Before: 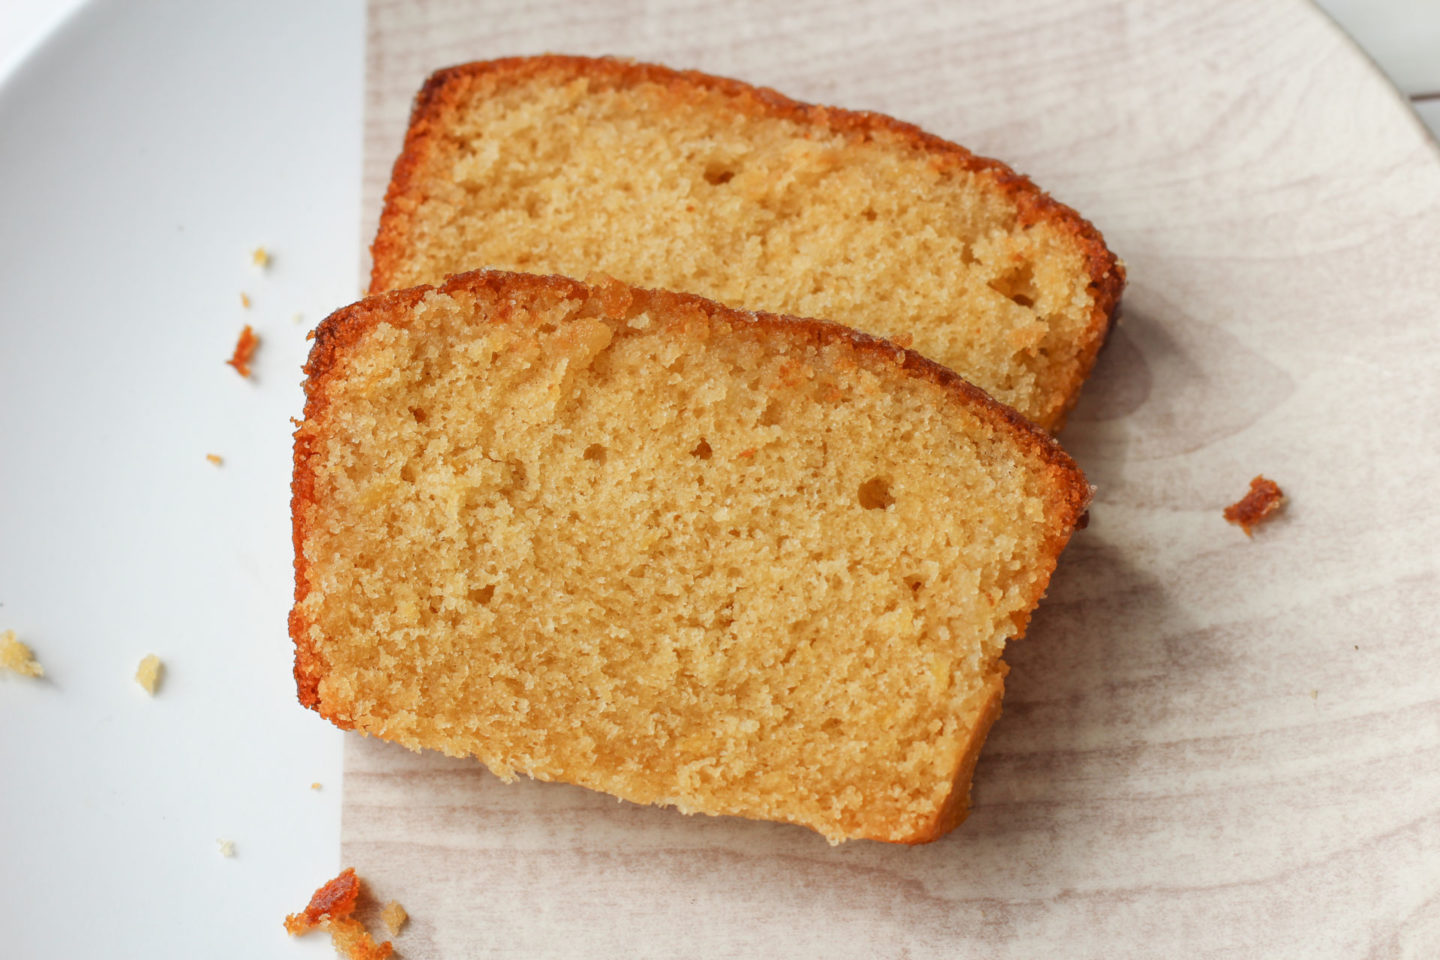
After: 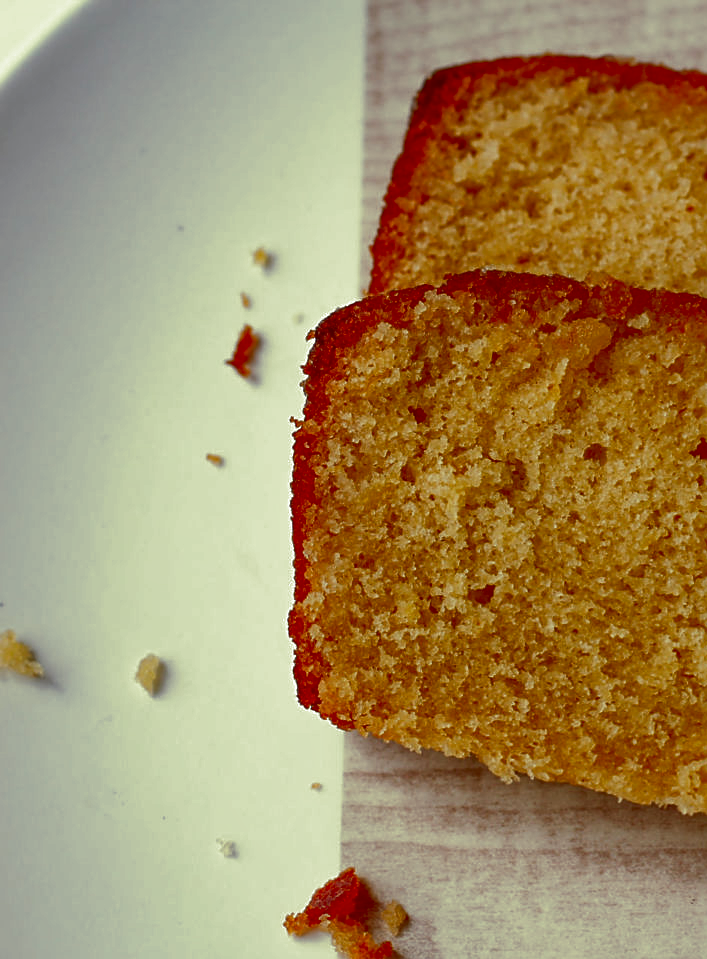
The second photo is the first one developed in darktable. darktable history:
sharpen: on, module defaults
crop and rotate: left 0%, top 0%, right 50.845%
contrast brightness saturation: contrast 0.09, brightness -0.59, saturation 0.17
split-toning: shadows › hue 290.82°, shadows › saturation 0.34, highlights › saturation 0.38, balance 0, compress 50%
shadows and highlights: on, module defaults
